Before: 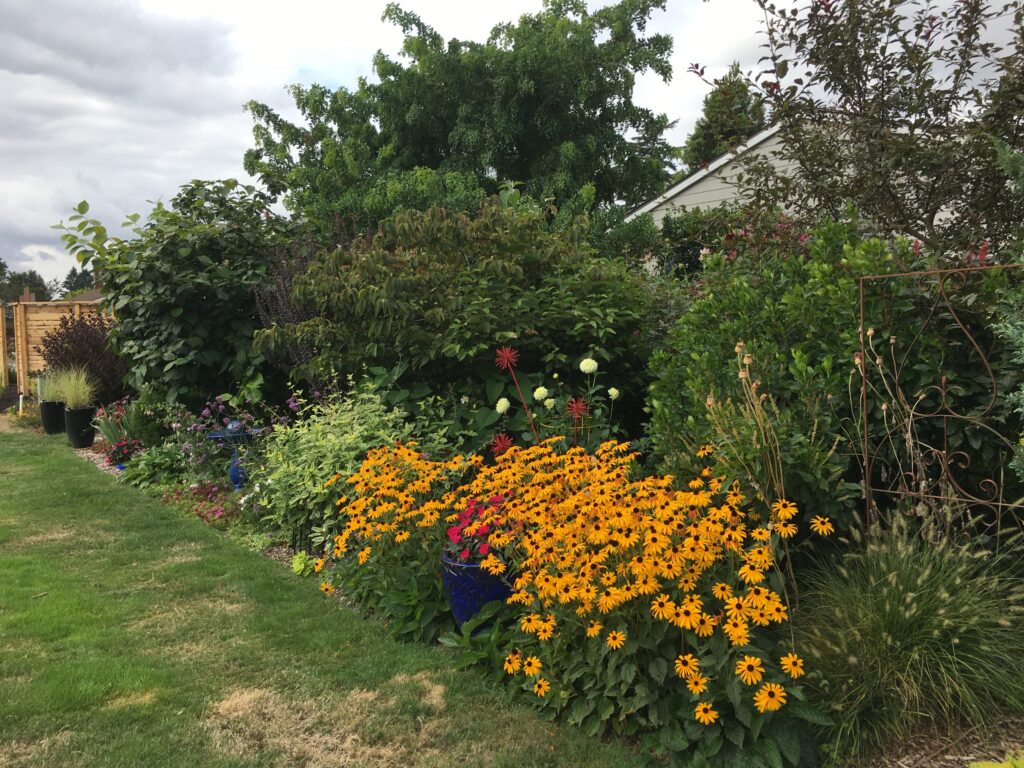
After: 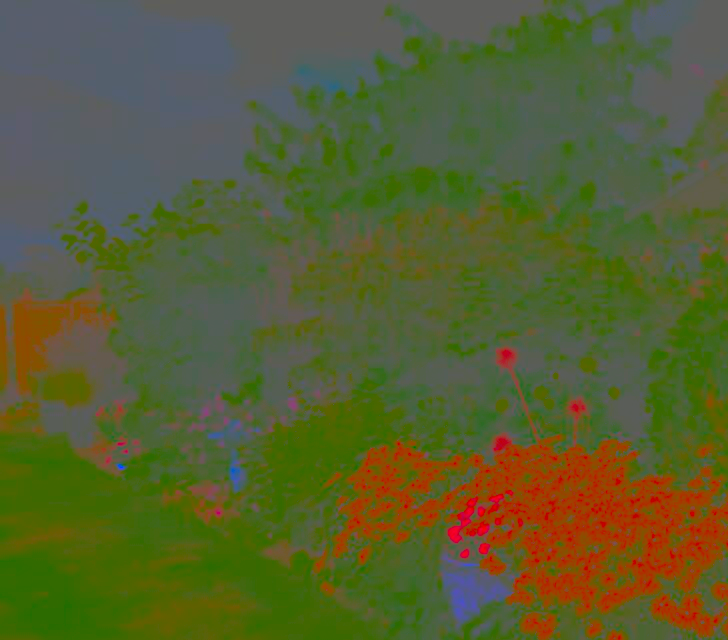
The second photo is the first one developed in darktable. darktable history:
crop: right 28.885%, bottom 16.626%
contrast brightness saturation: contrast -0.99, brightness -0.17, saturation 0.75
